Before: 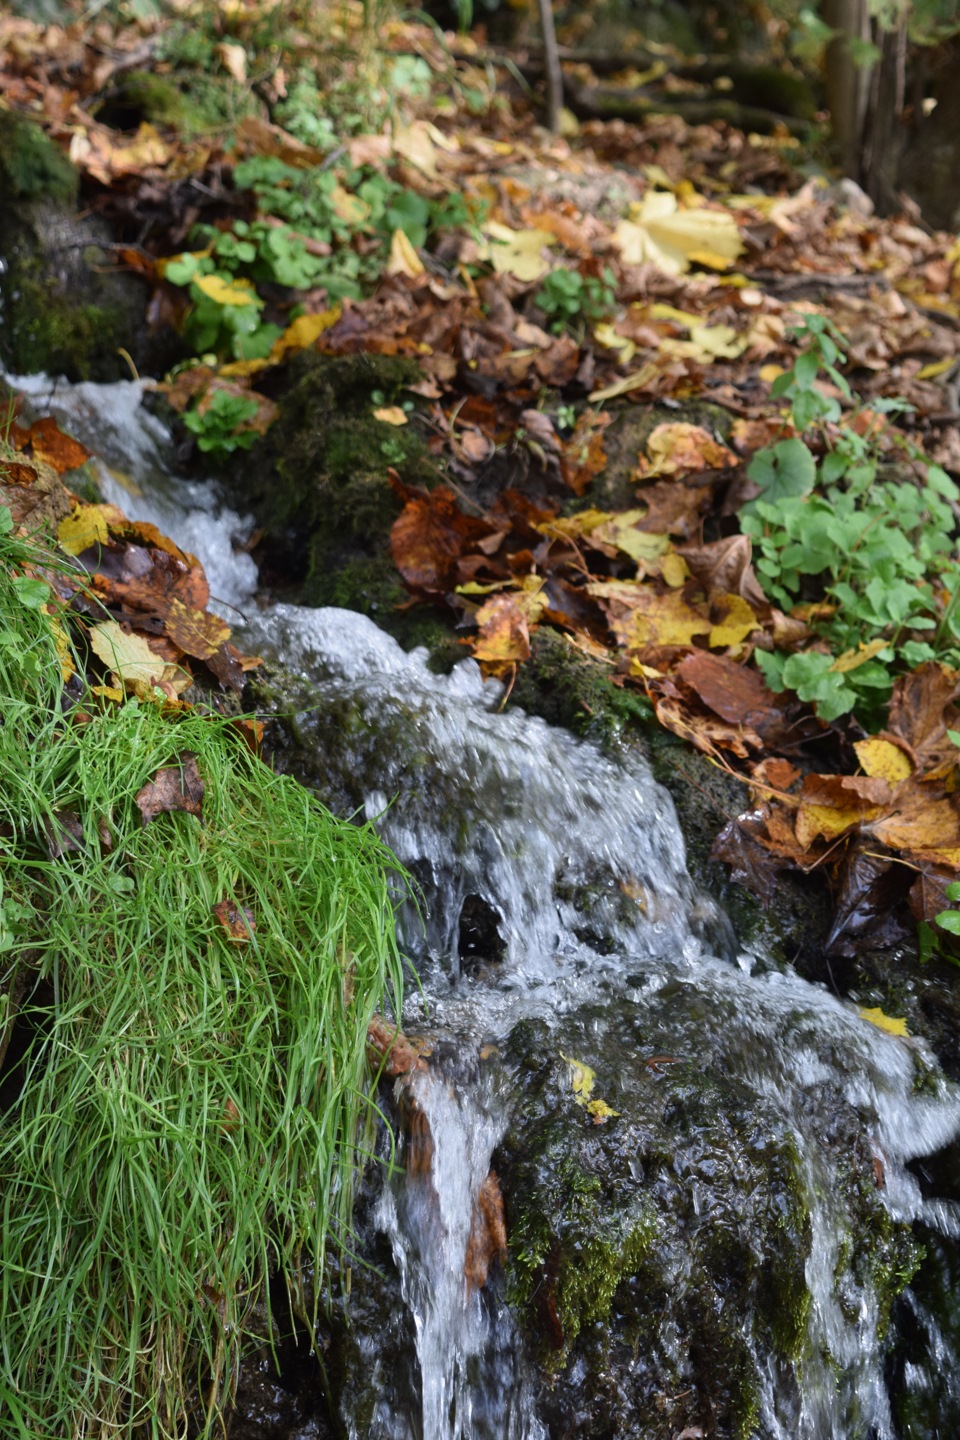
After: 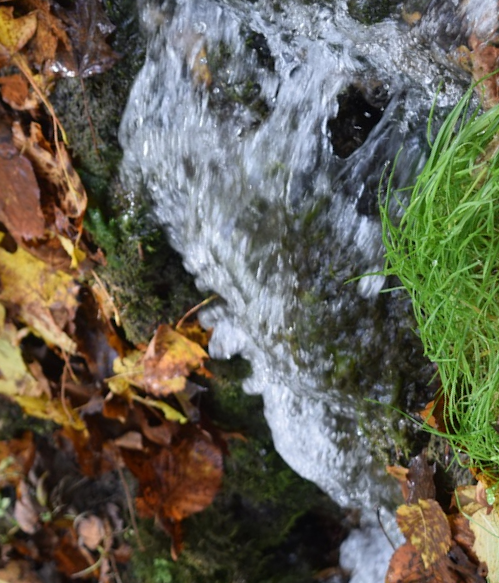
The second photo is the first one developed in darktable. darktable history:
crop and rotate: angle 146.83°, left 9.21%, top 15.63%, right 4.464%, bottom 17.151%
